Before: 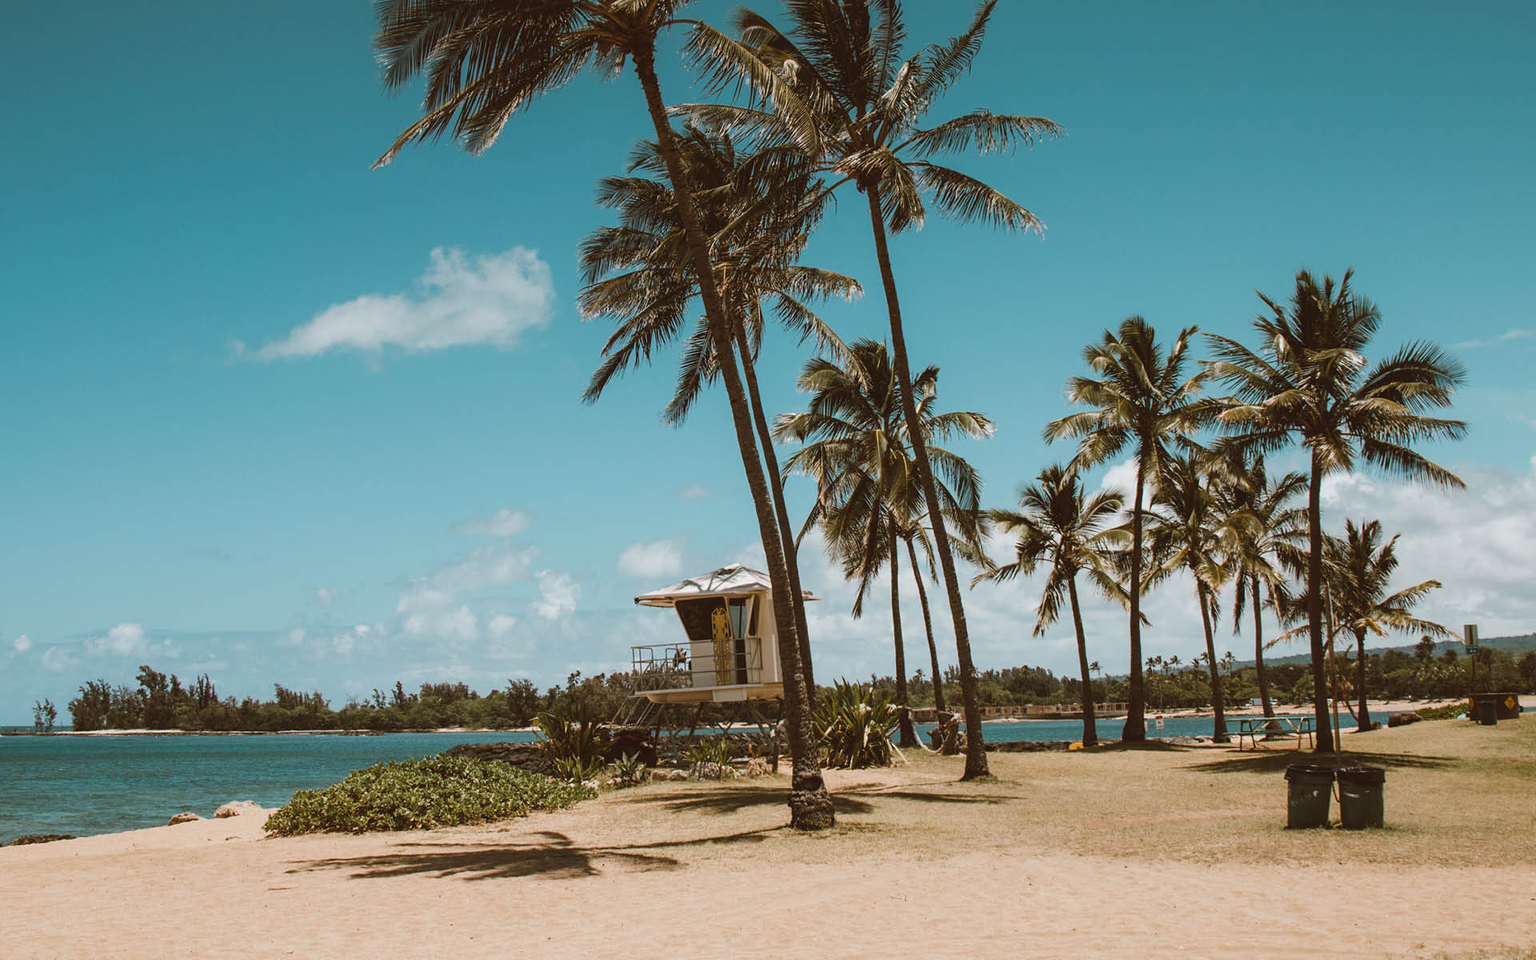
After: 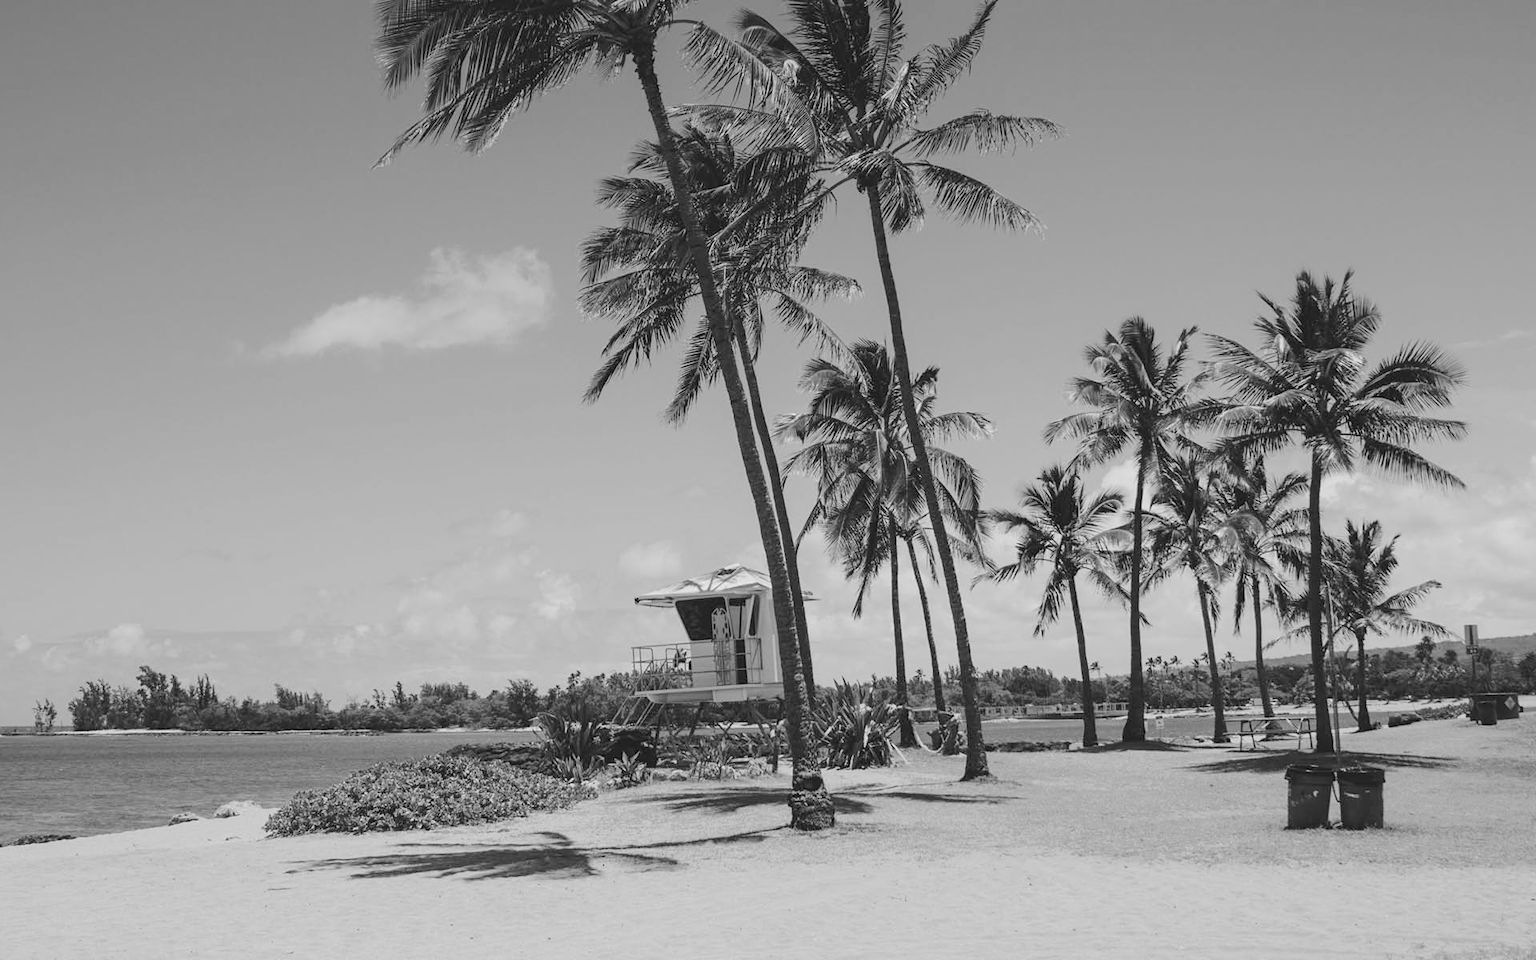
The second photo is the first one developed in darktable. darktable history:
monochrome: a 32, b 64, size 2.3
tone curve: curves: ch0 [(0, 0) (0.003, 0.021) (0.011, 0.033) (0.025, 0.059) (0.044, 0.097) (0.069, 0.141) (0.1, 0.186) (0.136, 0.237) (0.177, 0.298) (0.224, 0.378) (0.277, 0.47) (0.335, 0.542) (0.399, 0.605) (0.468, 0.678) (0.543, 0.724) (0.623, 0.787) (0.709, 0.829) (0.801, 0.875) (0.898, 0.912) (1, 1)], preserve colors none
base curve: curves: ch0 [(0, 0) (0.595, 0.418) (1, 1)], preserve colors none
